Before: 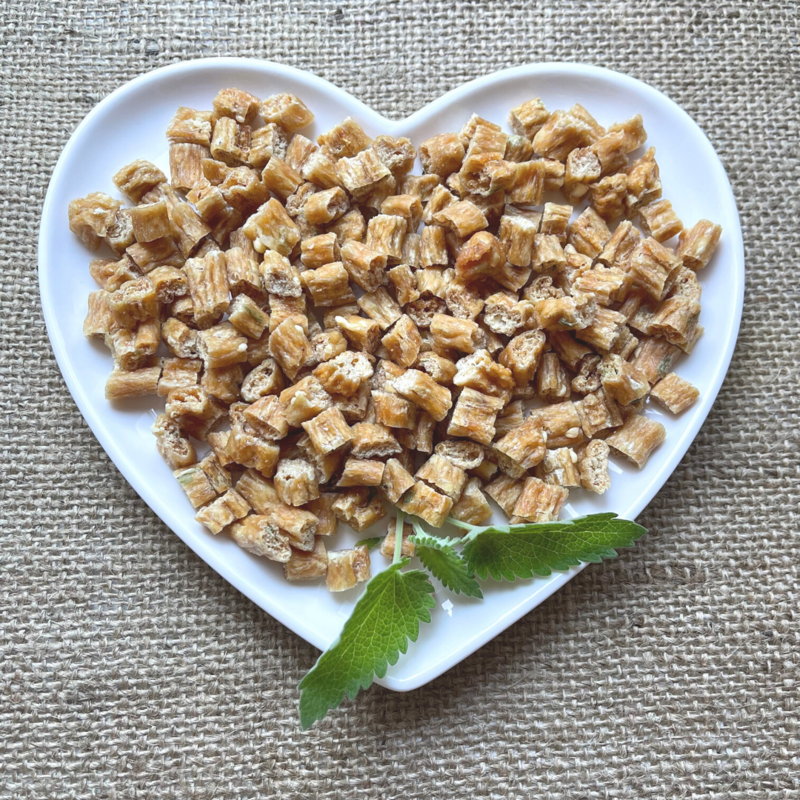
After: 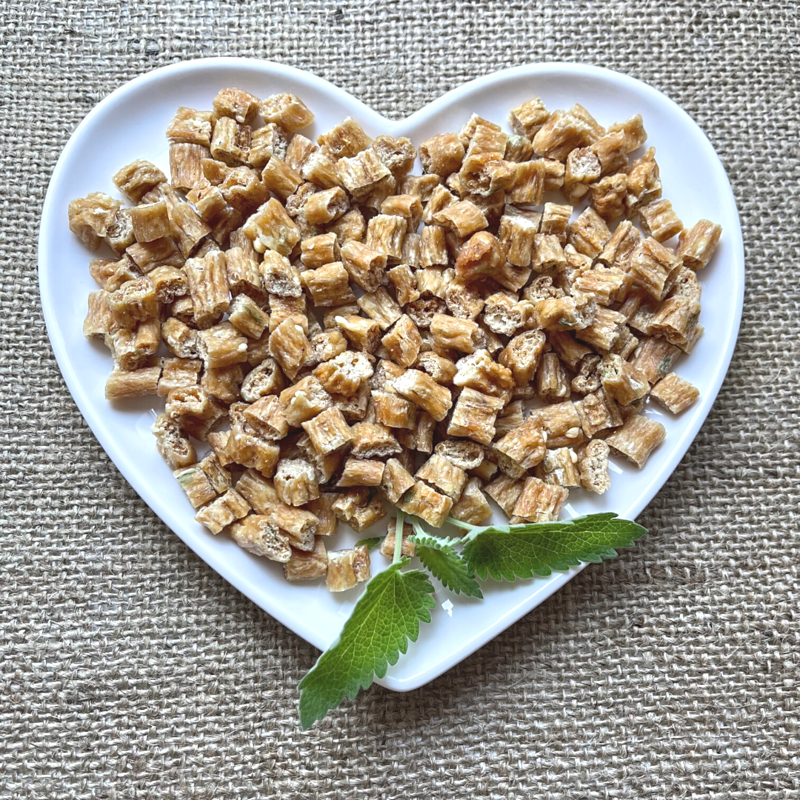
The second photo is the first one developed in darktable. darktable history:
contrast equalizer: octaves 7, y [[0.509, 0.514, 0.523, 0.542, 0.578, 0.603], [0.5 ×6], [0.509, 0.514, 0.523, 0.542, 0.578, 0.603], [0.001, 0.002, 0.003, 0.005, 0.01, 0.013], [0.001, 0.002, 0.003, 0.005, 0.01, 0.013]]
